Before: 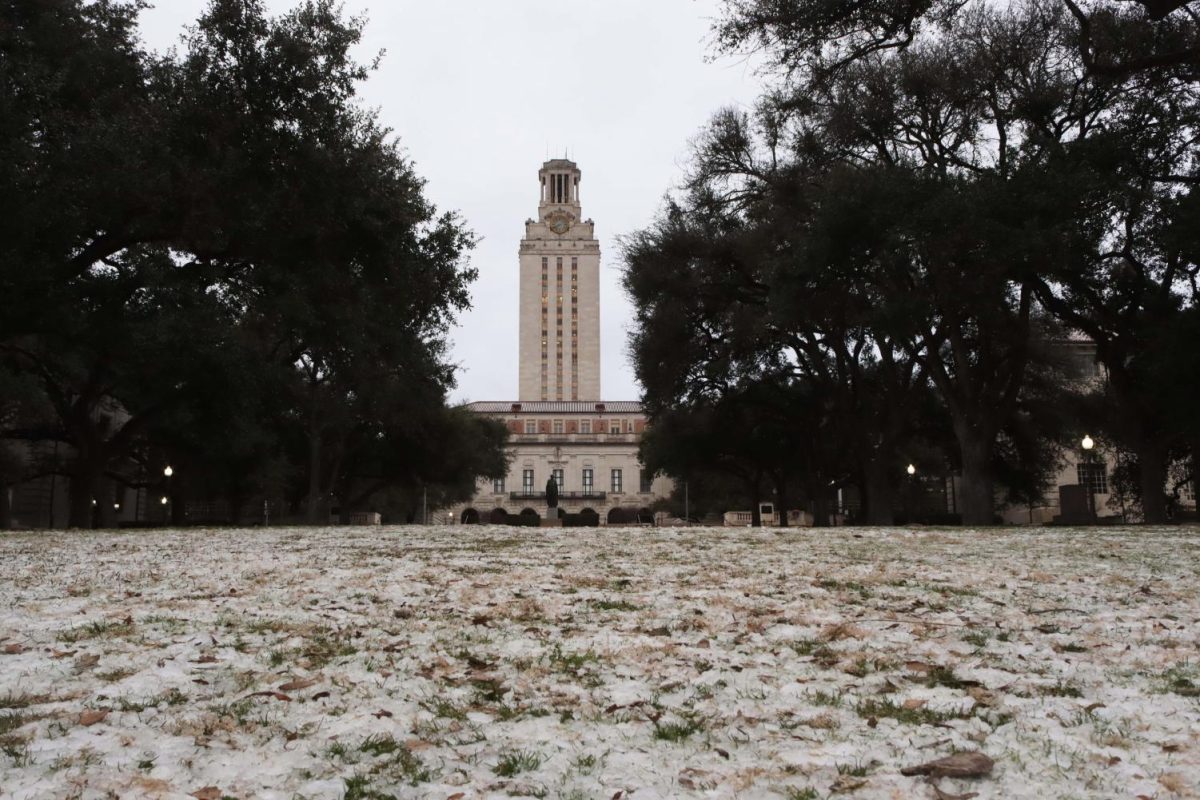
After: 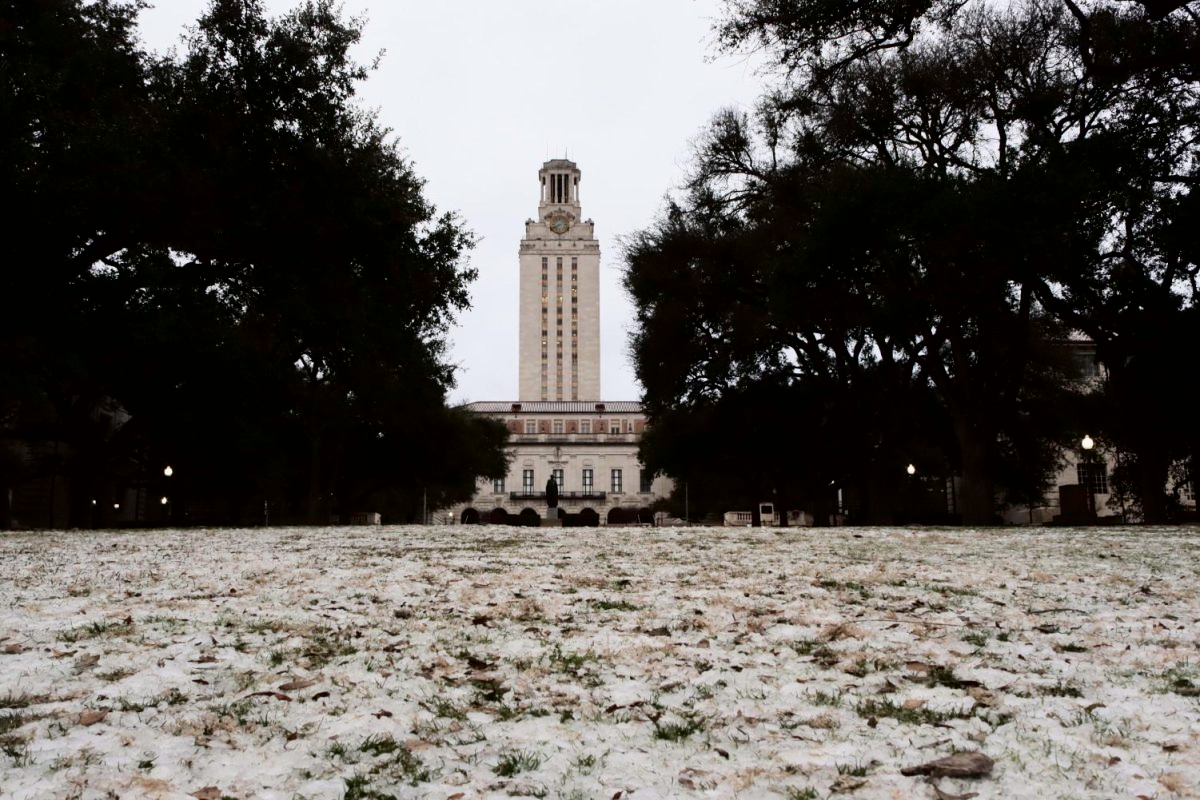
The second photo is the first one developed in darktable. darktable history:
tone curve: curves: ch0 [(0, 0) (0.003, 0) (0.011, 0.001) (0.025, 0.003) (0.044, 0.005) (0.069, 0.012) (0.1, 0.023) (0.136, 0.039) (0.177, 0.088) (0.224, 0.15) (0.277, 0.239) (0.335, 0.334) (0.399, 0.43) (0.468, 0.526) (0.543, 0.621) (0.623, 0.711) (0.709, 0.791) (0.801, 0.87) (0.898, 0.949) (1, 1)], color space Lab, independent channels, preserve colors none
exposure: exposure -0.155 EV, compensate exposure bias true, compensate highlight preservation false
